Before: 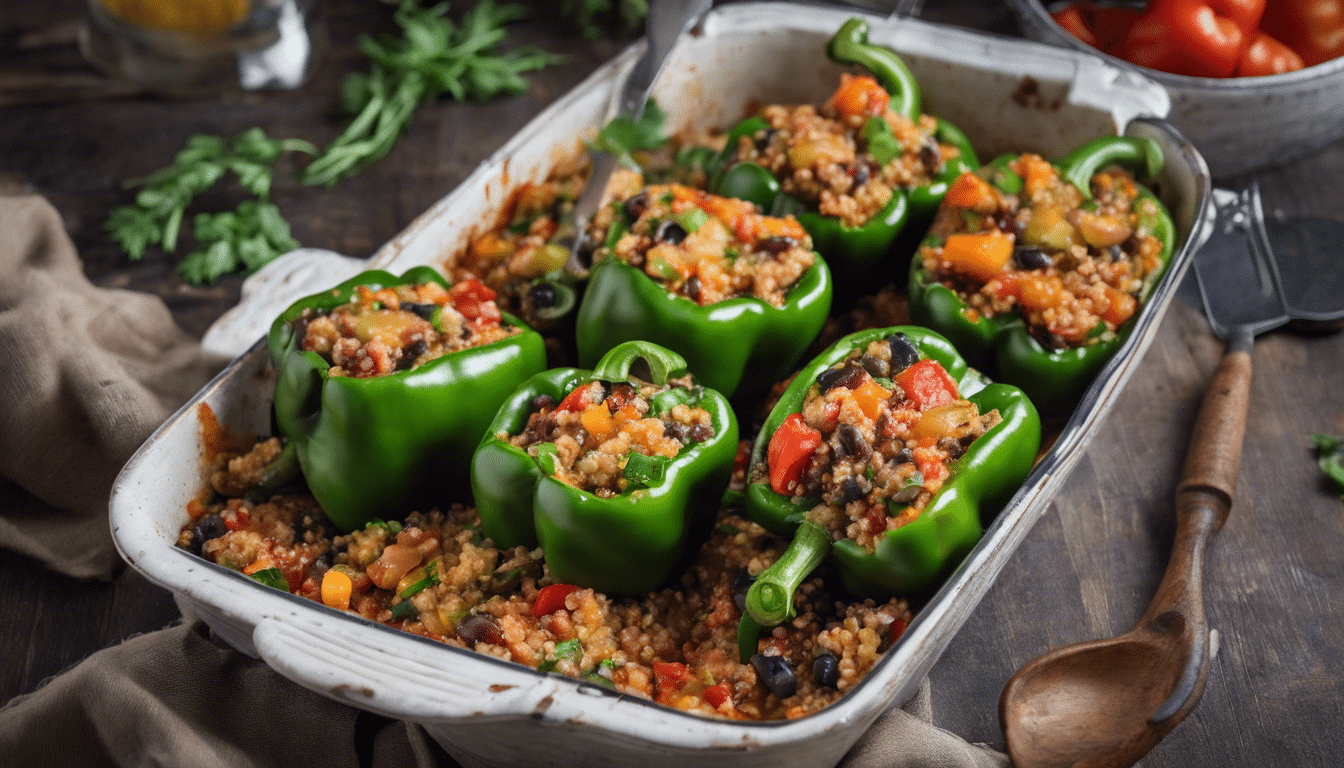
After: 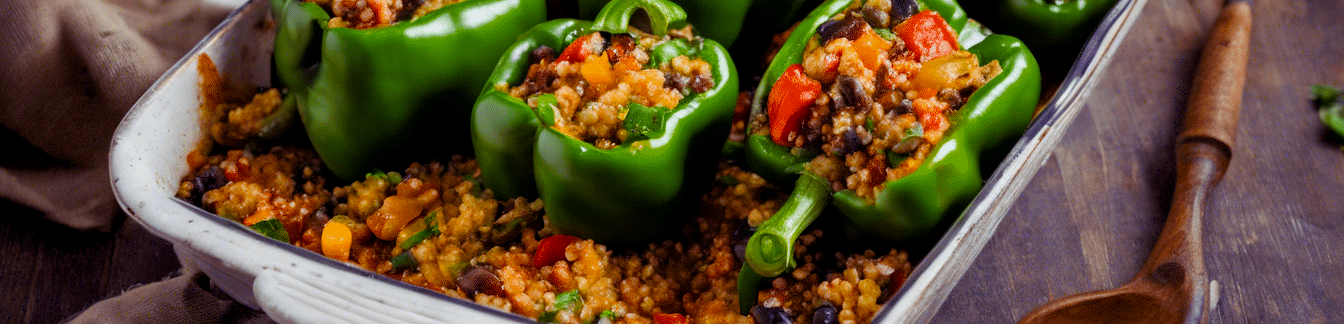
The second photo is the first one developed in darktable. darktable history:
crop: top 45.511%, bottom 12.192%
color balance rgb: shadows lift › luminance 0.585%, shadows lift › chroma 6.809%, shadows lift › hue 299.89°, global offset › luminance -0.501%, perceptual saturation grading › global saturation 40.663%, perceptual saturation grading › highlights -25.884%, perceptual saturation grading › mid-tones 35.046%, perceptual saturation grading › shadows 34.631%
